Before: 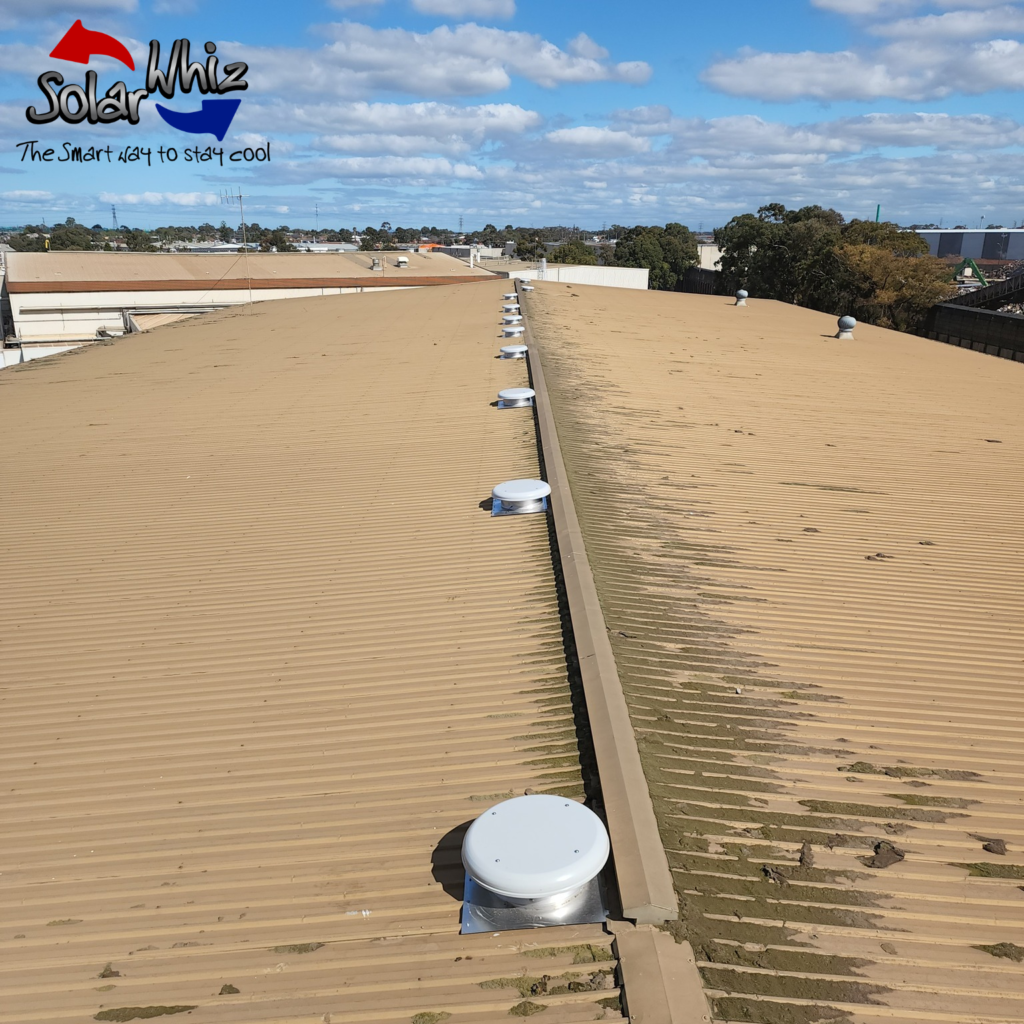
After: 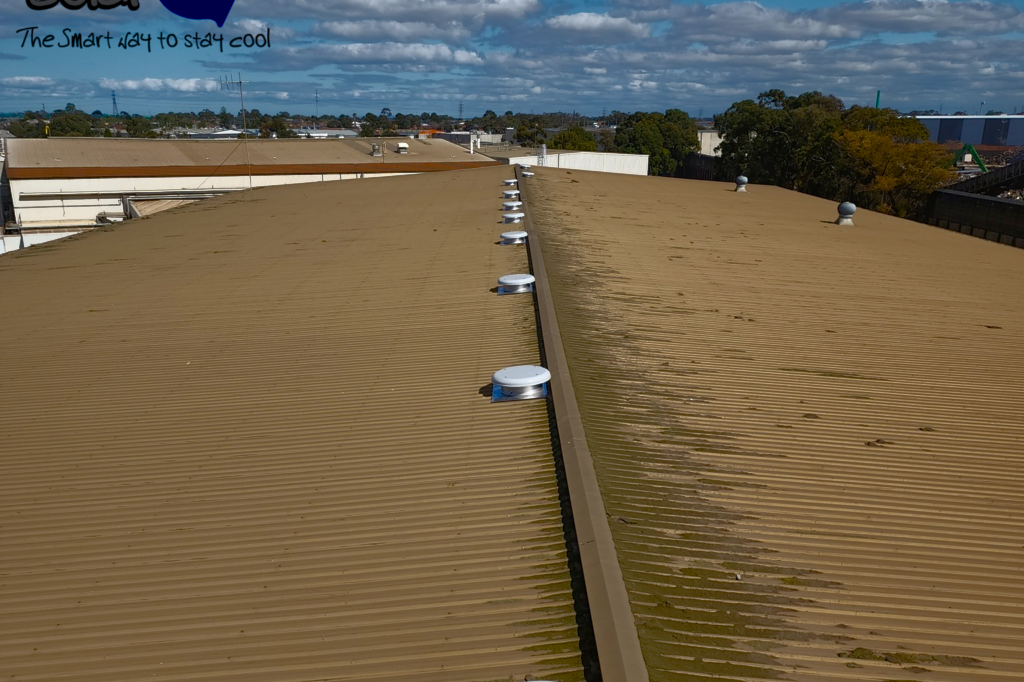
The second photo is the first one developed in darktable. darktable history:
base curve: curves: ch0 [(0, 0) (0.564, 0.291) (0.802, 0.731) (1, 1)]
exposure: exposure -0.041 EV, compensate highlight preservation false
color balance rgb: perceptual saturation grading › global saturation 20%, perceptual saturation grading › highlights -25%, perceptual saturation grading › shadows 50.52%, global vibrance 40.24%
crop: top 11.166%, bottom 22.168%
